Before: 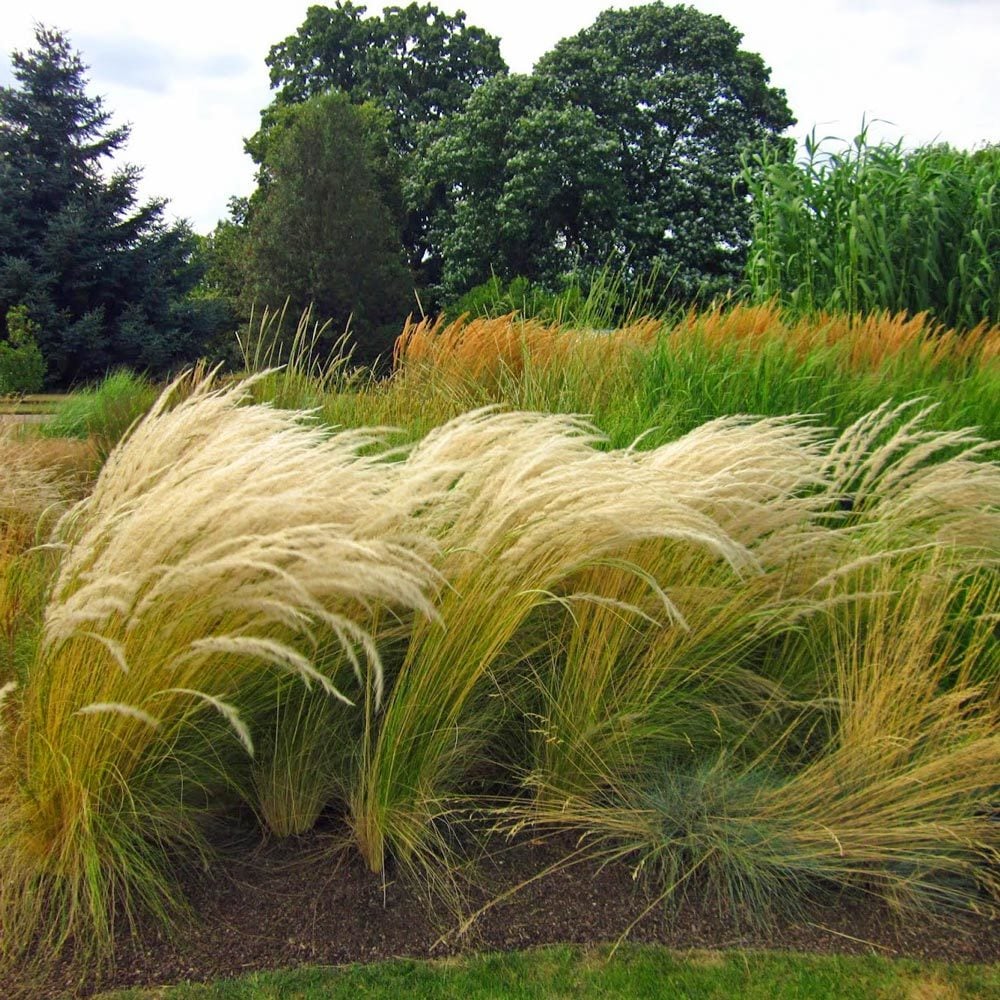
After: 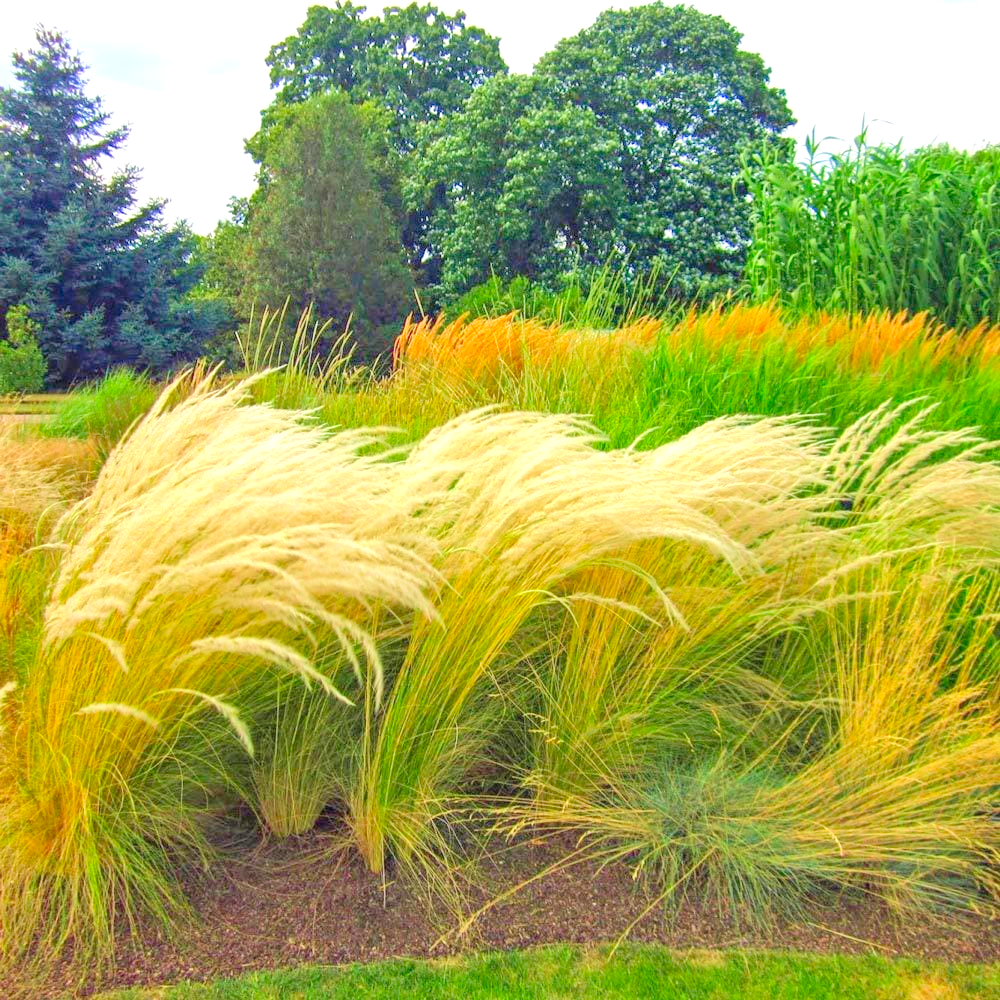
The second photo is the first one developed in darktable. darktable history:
contrast brightness saturation: contrast 0.07, brightness 0.18, saturation 0.4
levels: levels [0, 0.397, 0.955]
local contrast: on, module defaults
velvia: on, module defaults
